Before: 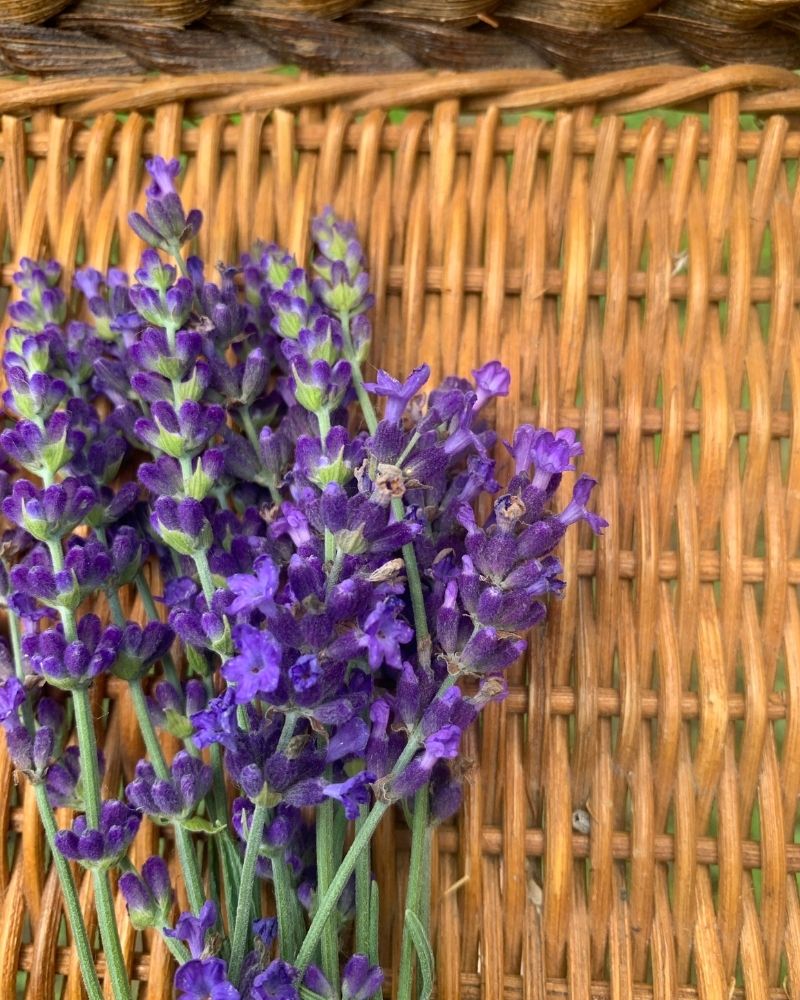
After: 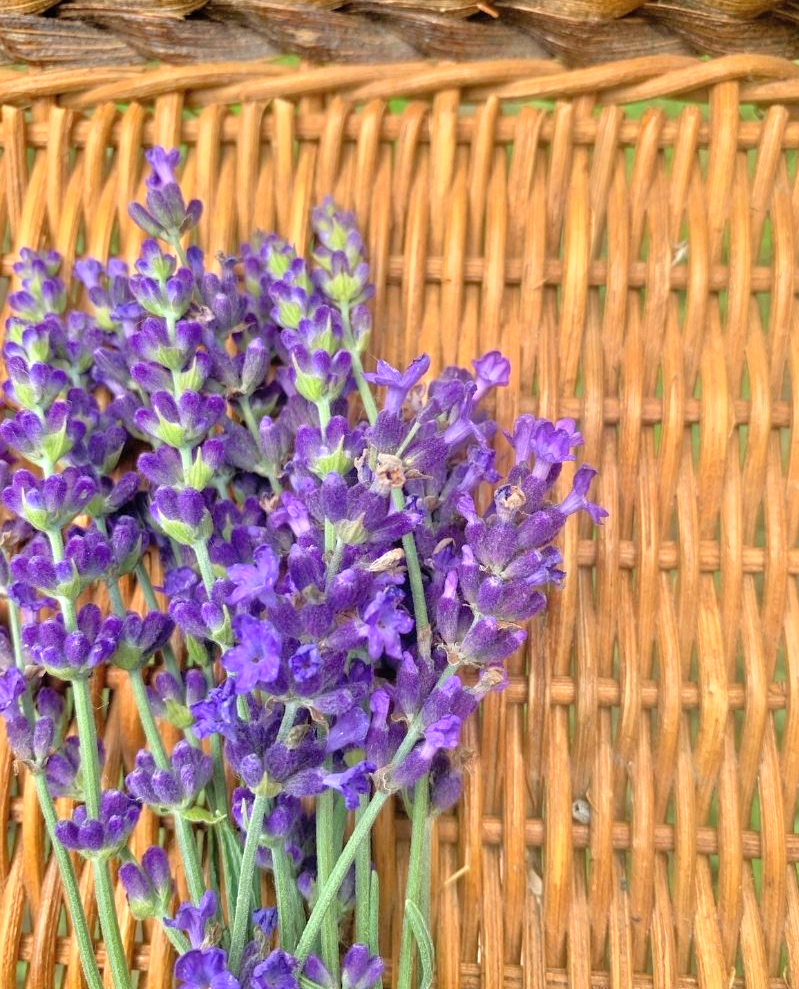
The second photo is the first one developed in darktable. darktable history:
crop: top 1.049%, right 0.001%
tone equalizer: -7 EV 0.15 EV, -6 EV 0.6 EV, -5 EV 1.15 EV, -4 EV 1.33 EV, -3 EV 1.15 EV, -2 EV 0.6 EV, -1 EV 0.15 EV, mask exposure compensation -0.5 EV
contrast brightness saturation: contrast 0.05, brightness 0.06, saturation 0.01
